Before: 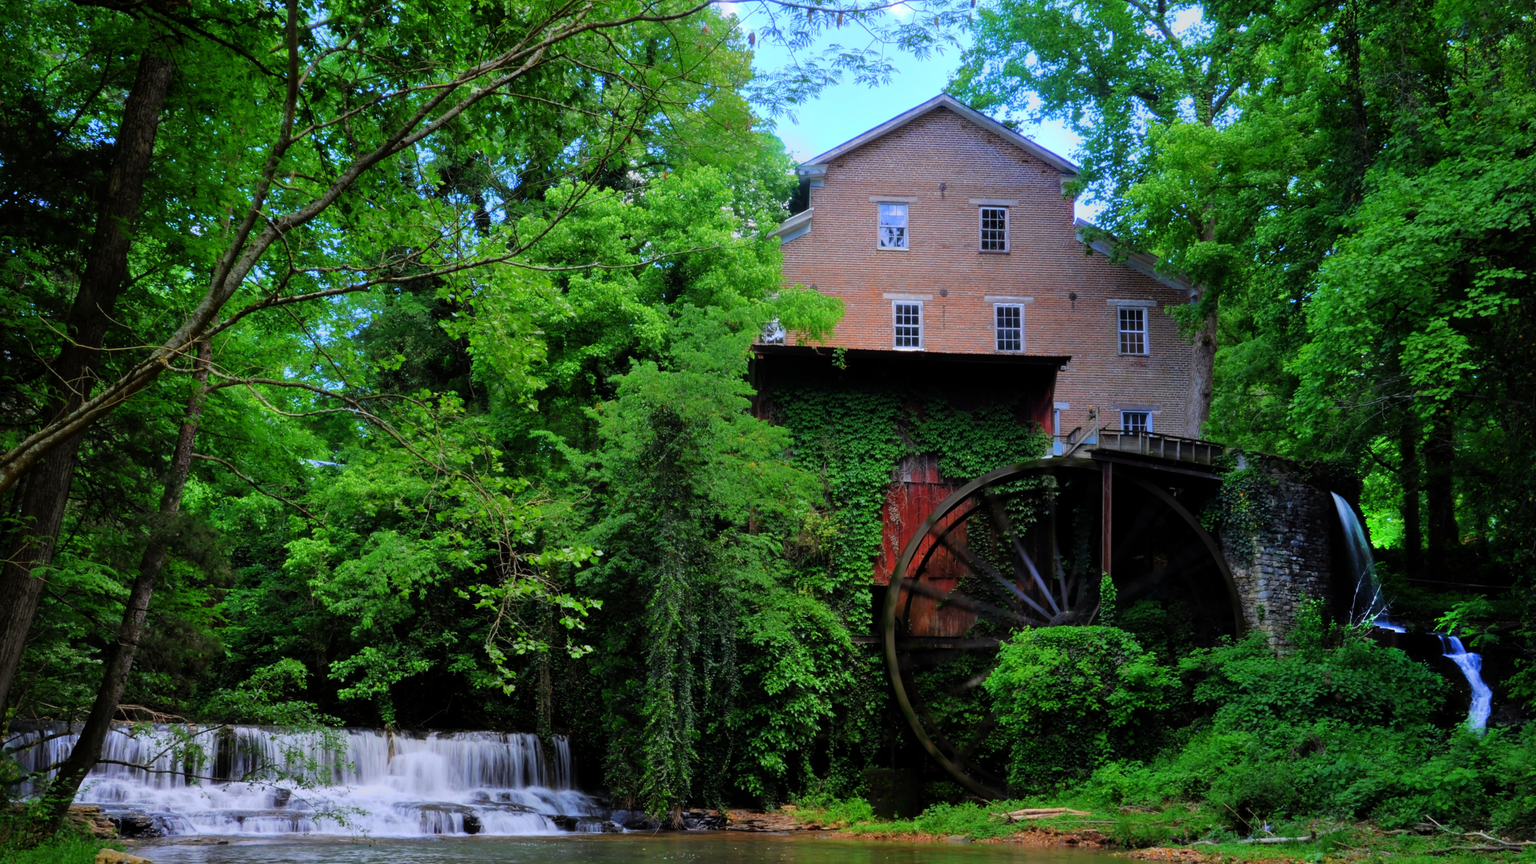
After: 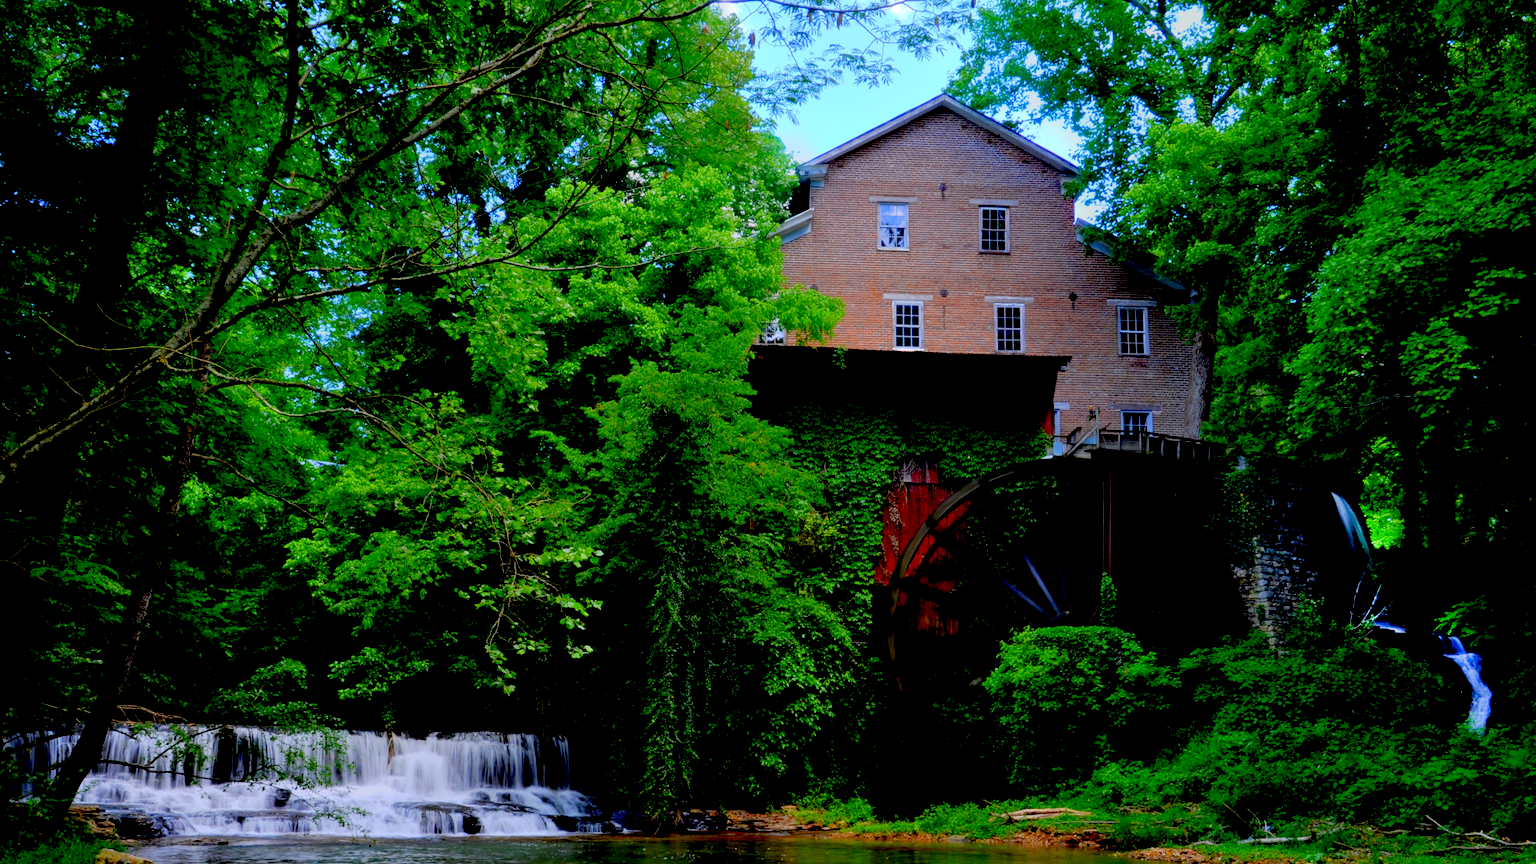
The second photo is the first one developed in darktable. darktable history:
exposure: black level correction 0.047, exposure 0.013 EV, compensate highlight preservation false
